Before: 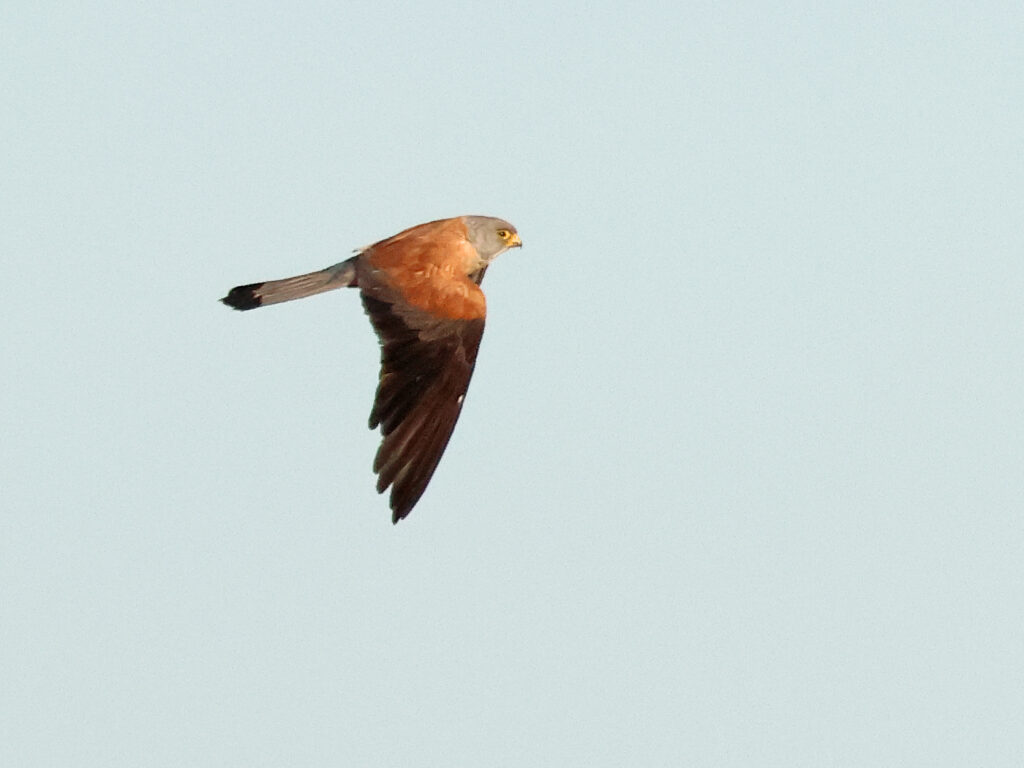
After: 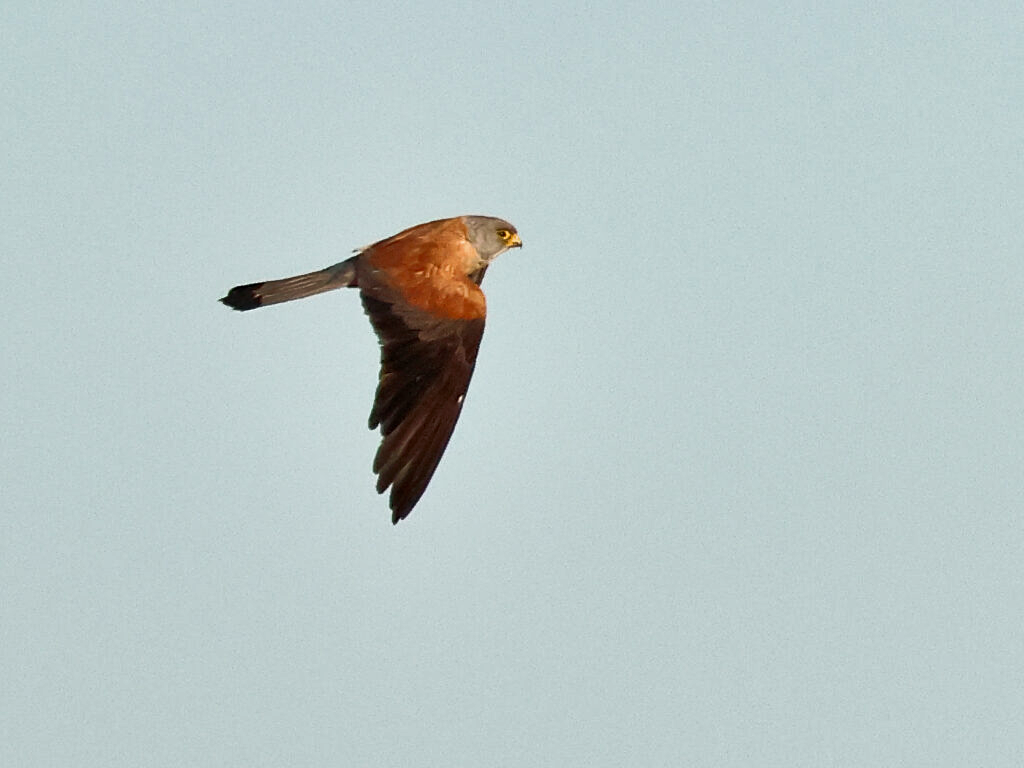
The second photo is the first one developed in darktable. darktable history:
sharpen: amount 0.202
shadows and highlights: soften with gaussian
